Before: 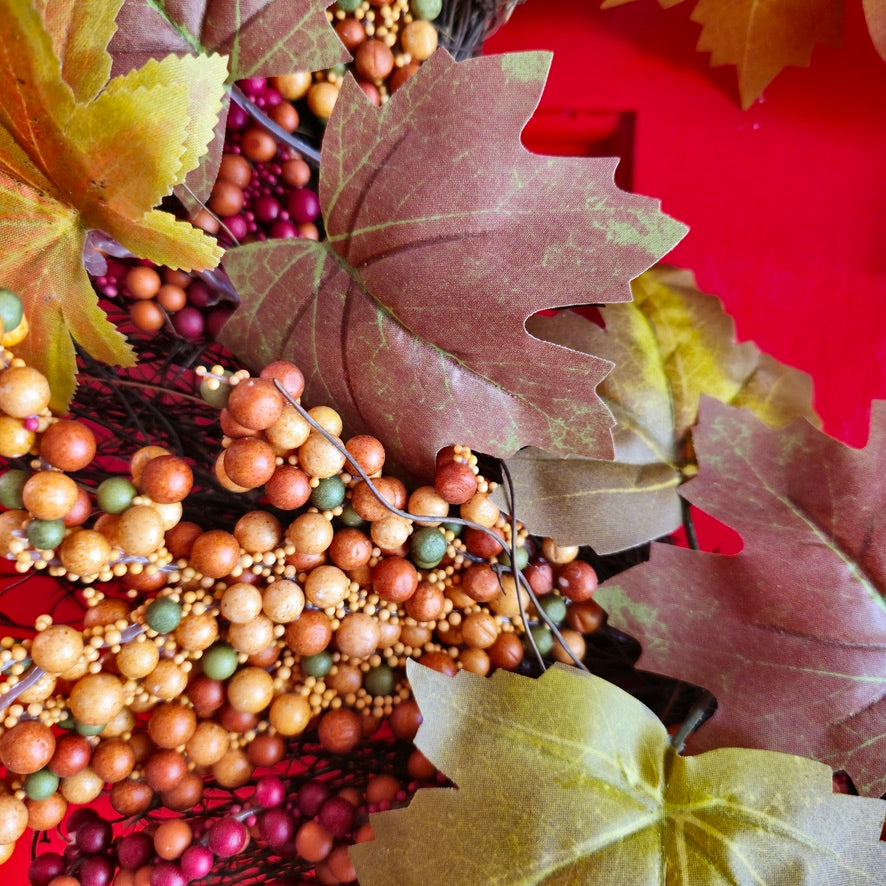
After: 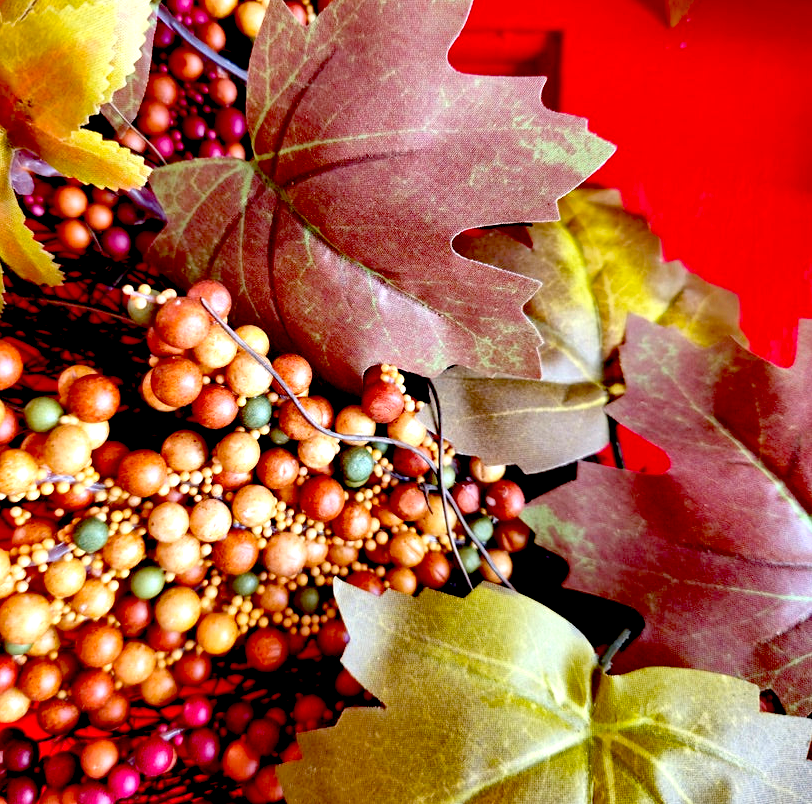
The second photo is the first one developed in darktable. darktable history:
crop and rotate: left 8.262%, top 9.226%
exposure: black level correction 0.04, exposure 0.5 EV, compensate highlight preservation false
